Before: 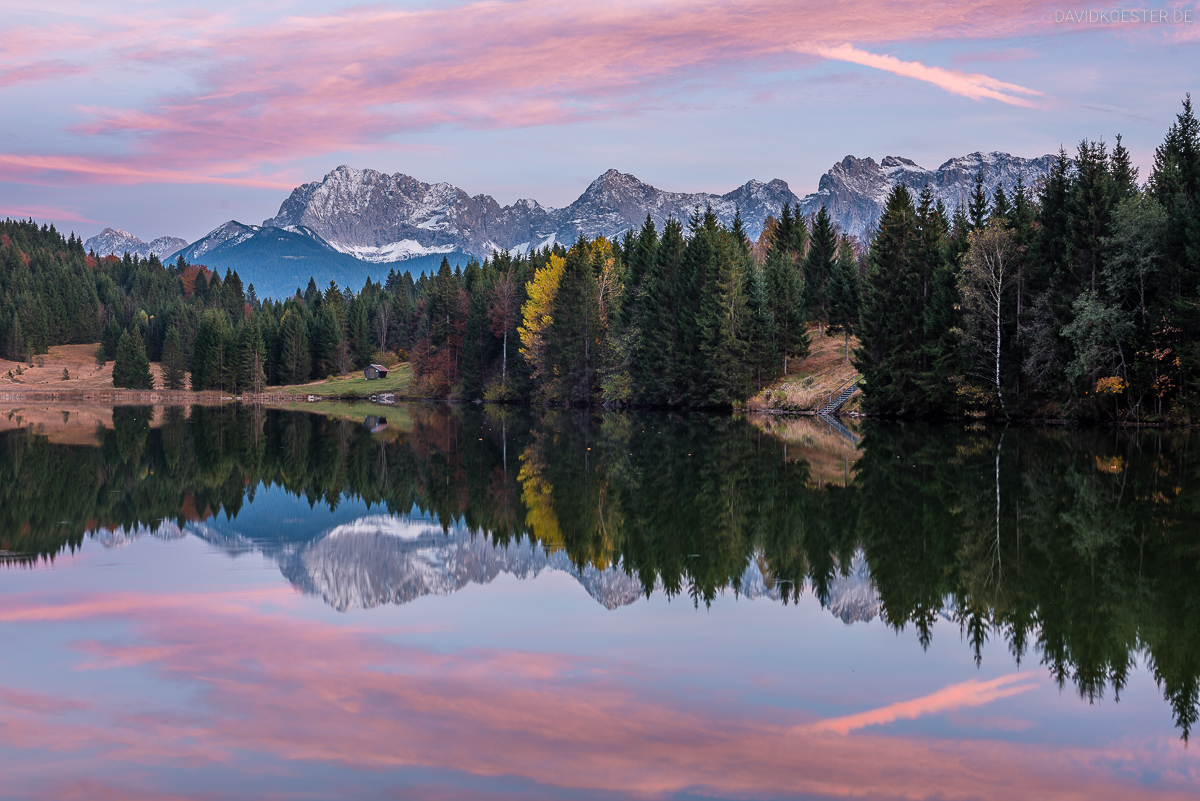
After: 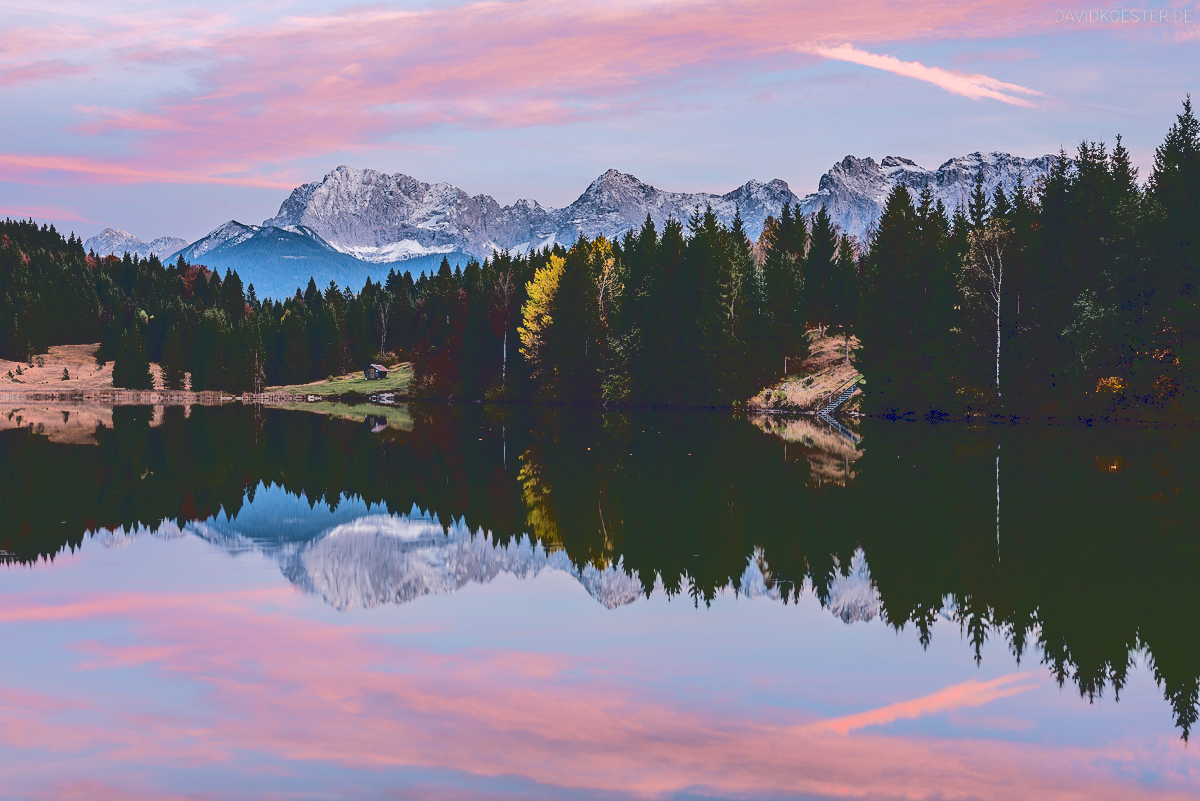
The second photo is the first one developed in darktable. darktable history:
base curve: curves: ch0 [(0.065, 0.026) (0.236, 0.358) (0.53, 0.546) (0.777, 0.841) (0.924, 0.992)], preserve colors average RGB
